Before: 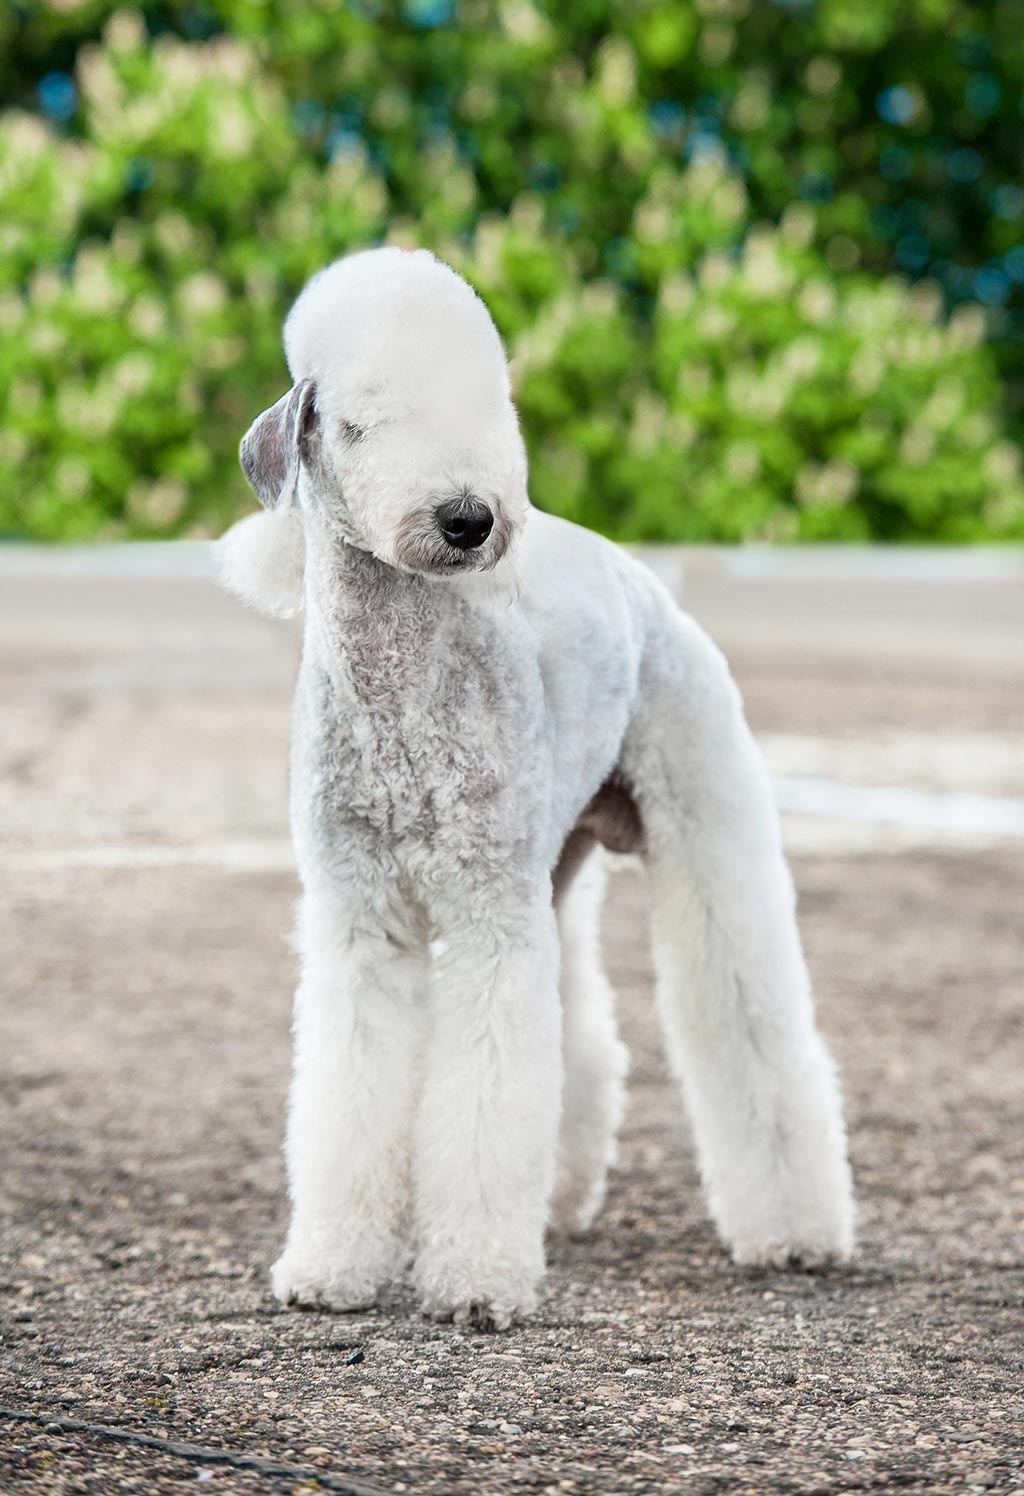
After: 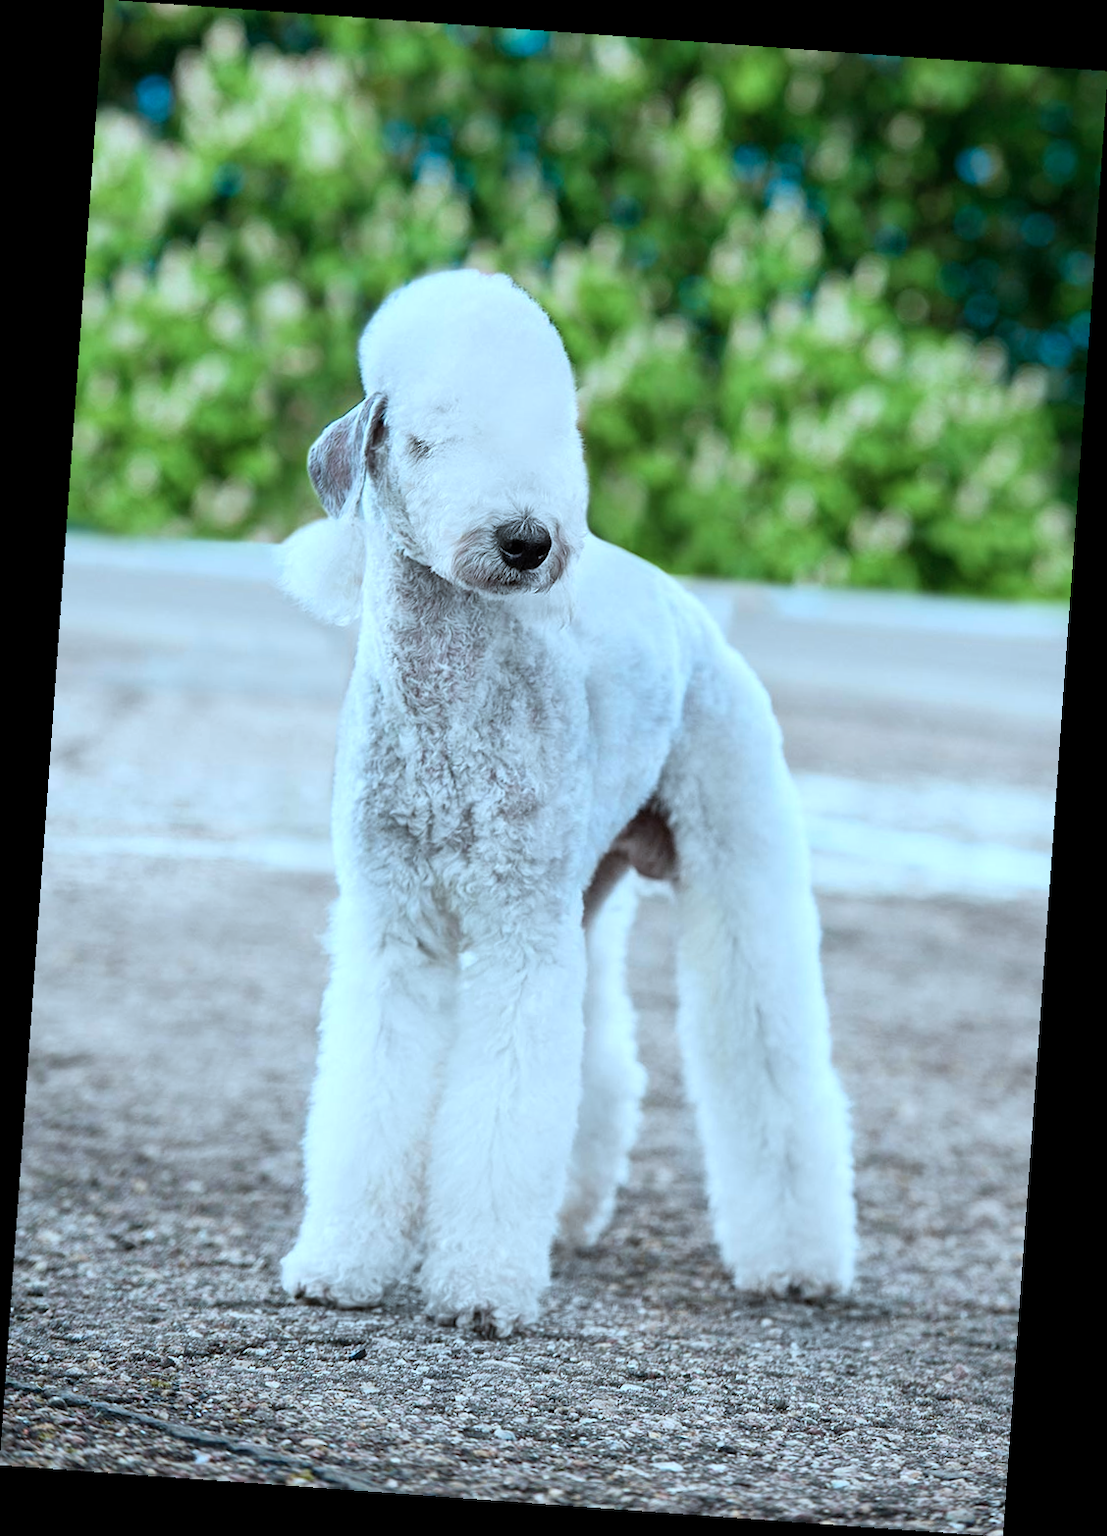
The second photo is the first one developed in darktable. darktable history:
rotate and perspective: rotation 4.1°, automatic cropping off
color correction: highlights a* -9.73, highlights b* -21.22
